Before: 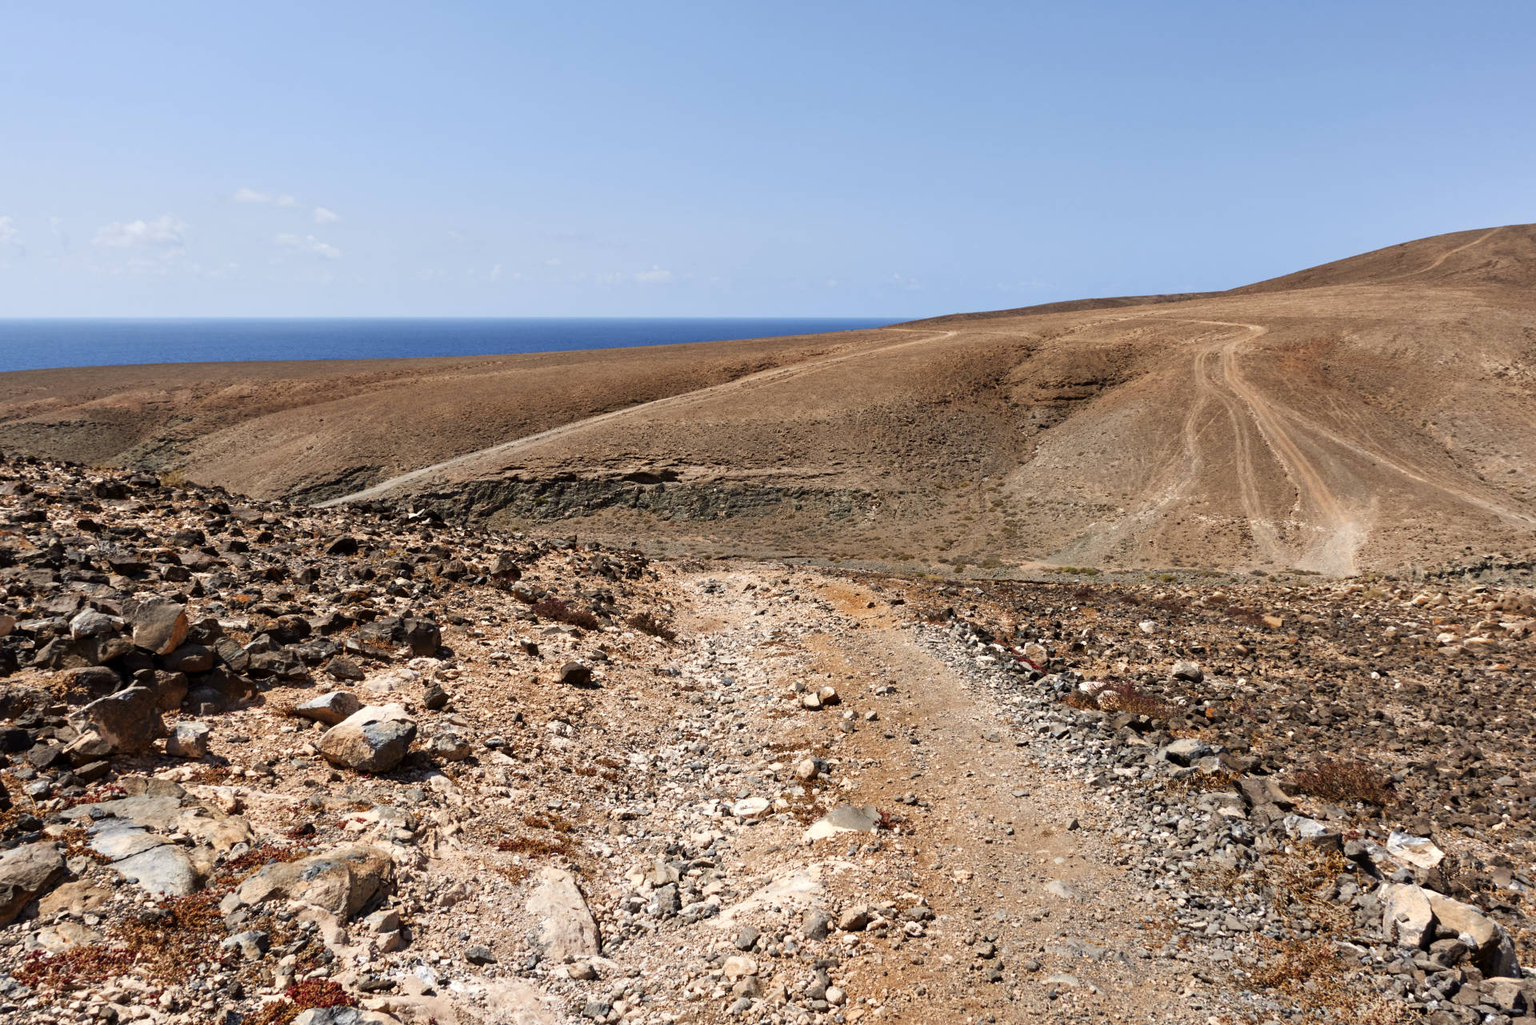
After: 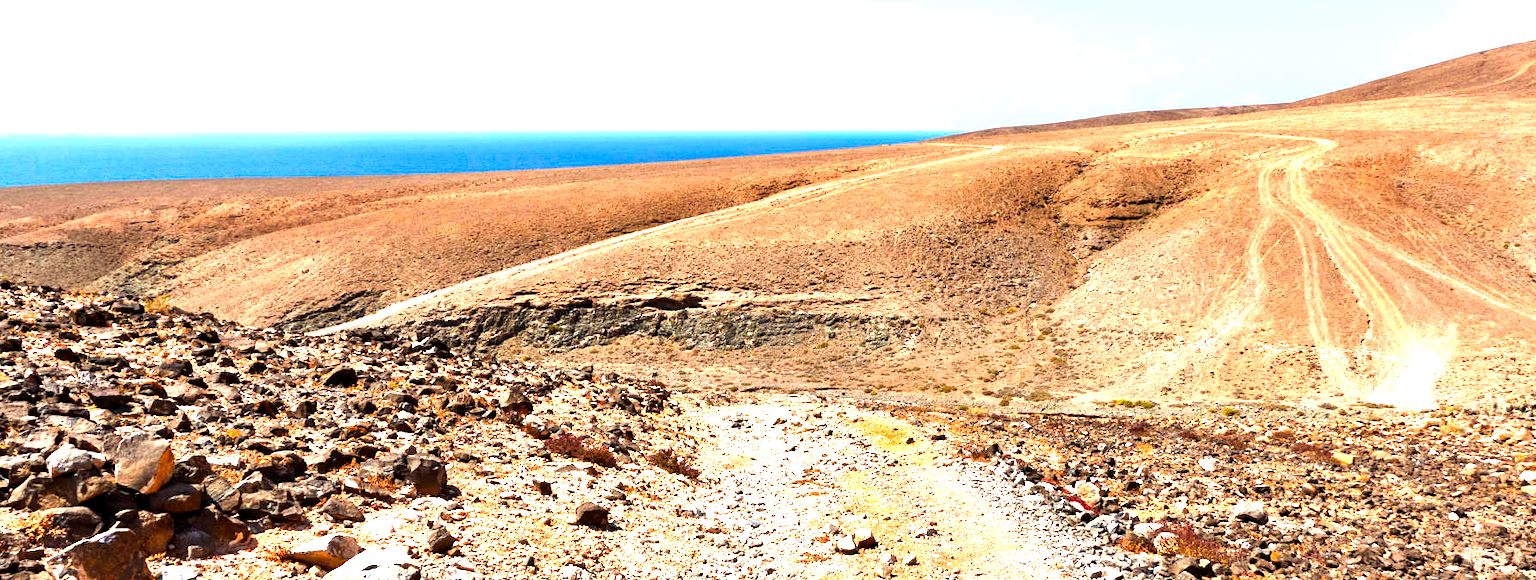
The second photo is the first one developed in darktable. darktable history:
crop: left 1.744%, top 19.159%, right 5.415%, bottom 28.217%
exposure: exposure 0.997 EV, compensate highlight preservation false
color balance rgb: perceptual saturation grading › global saturation 19.175%, perceptual brilliance grading › global brilliance 18.296%
